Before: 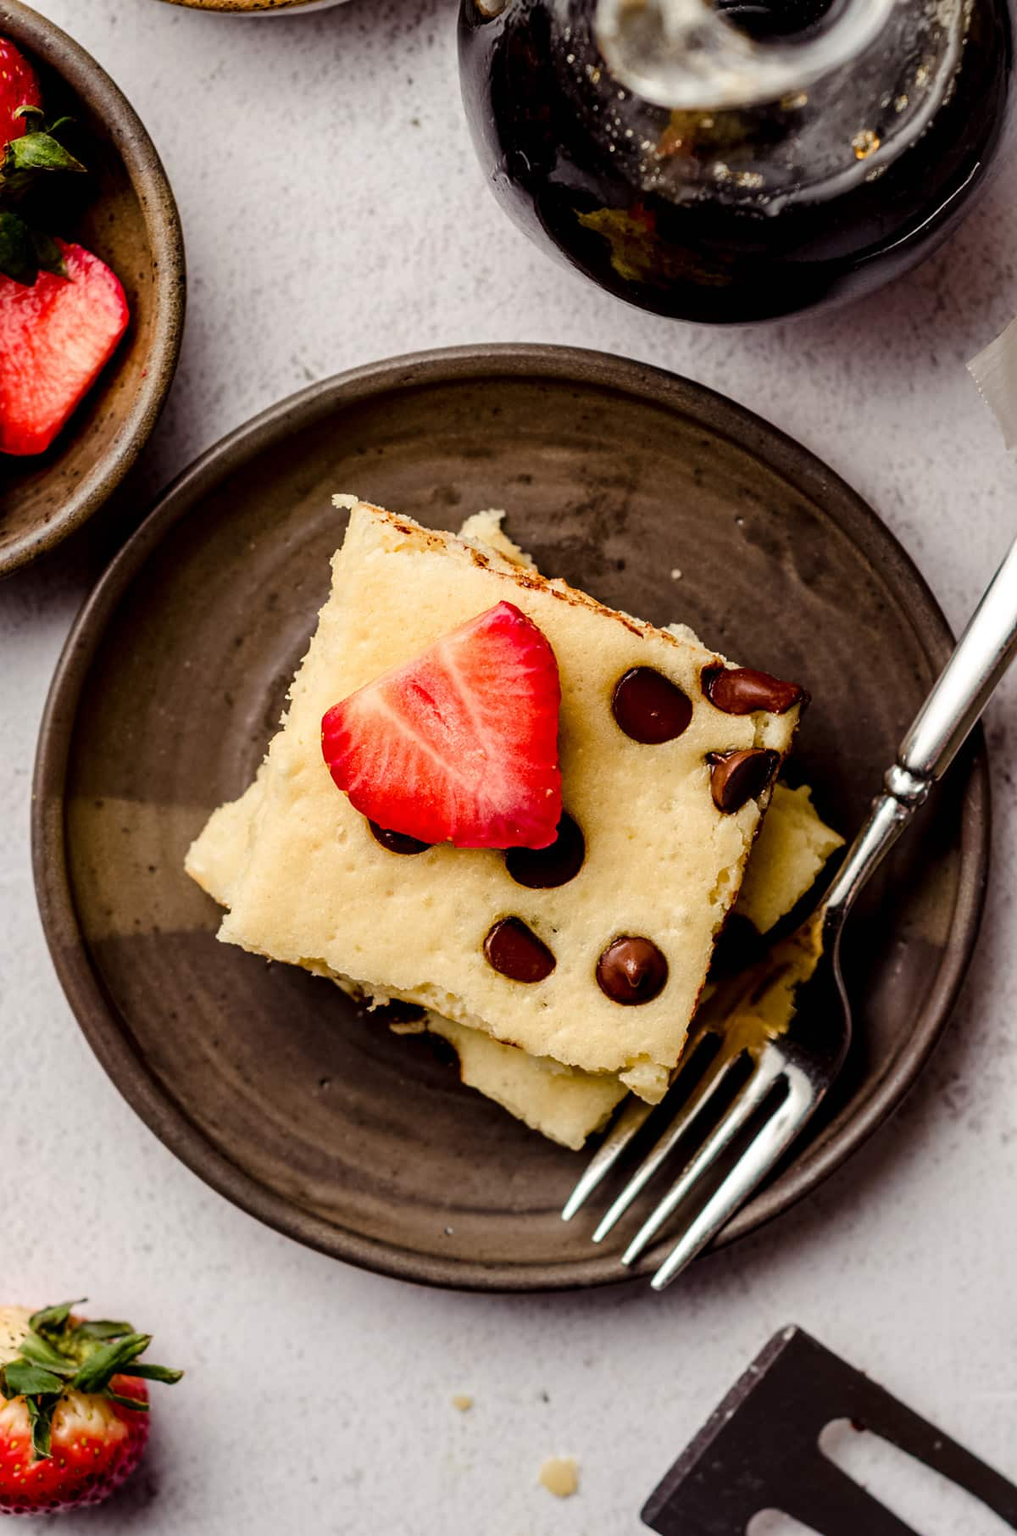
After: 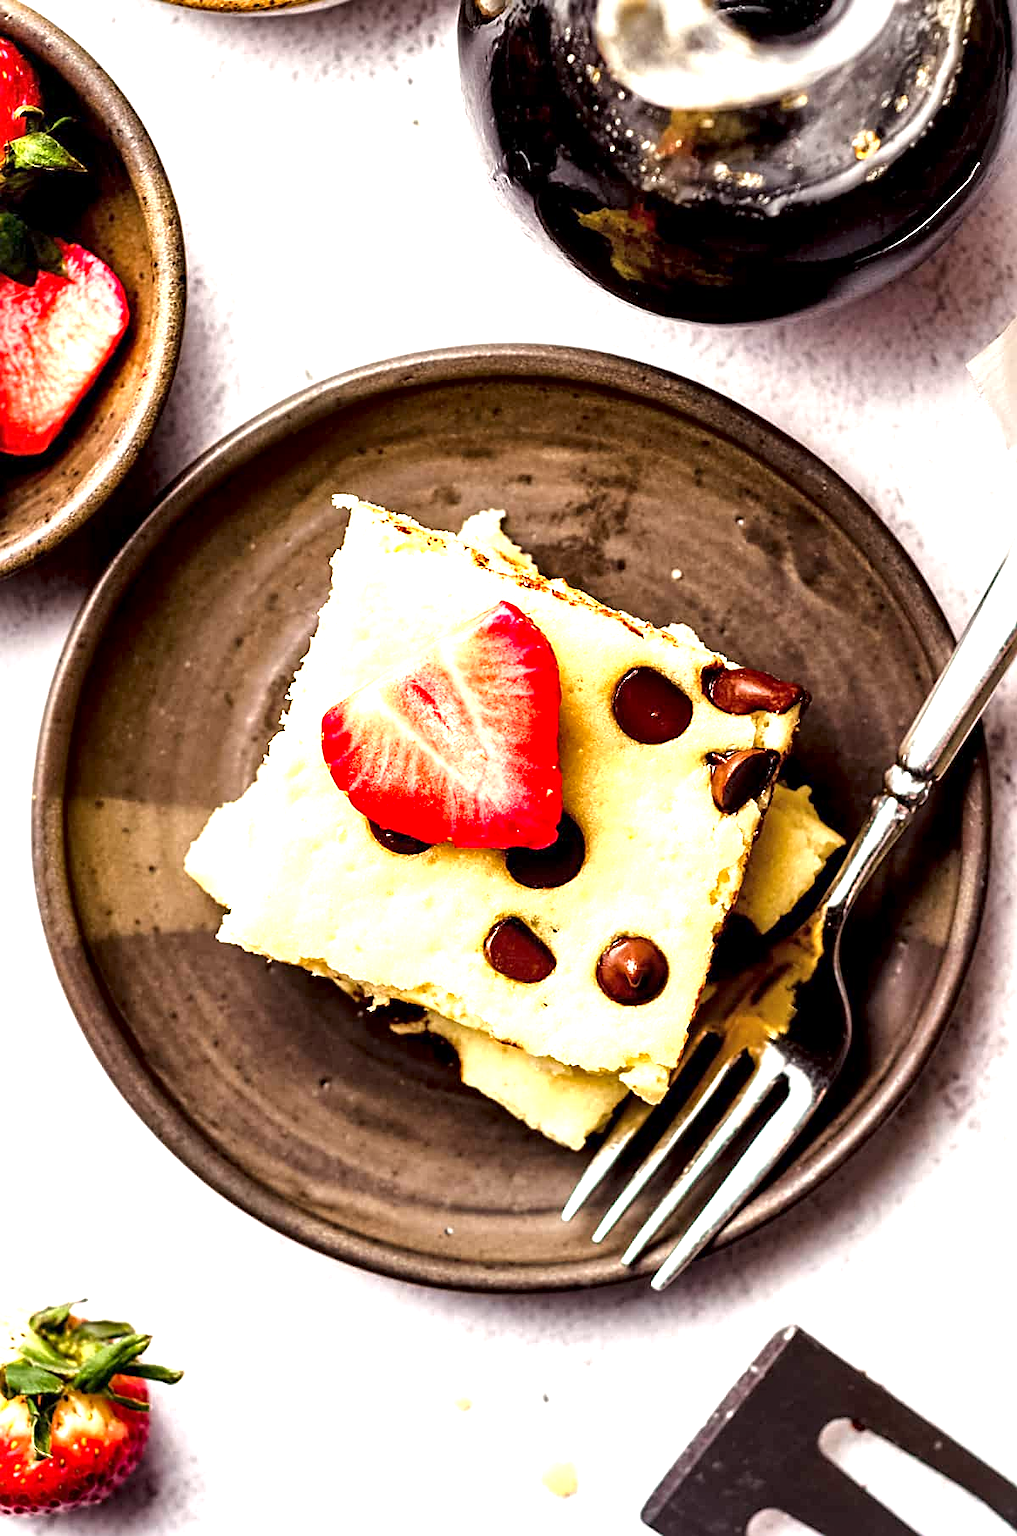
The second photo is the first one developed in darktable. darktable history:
sharpen: on, module defaults
exposure: black level correction 0, exposure 1.453 EV, compensate highlight preservation false
local contrast: mode bilateral grid, contrast 100, coarseness 100, detail 165%, midtone range 0.2
